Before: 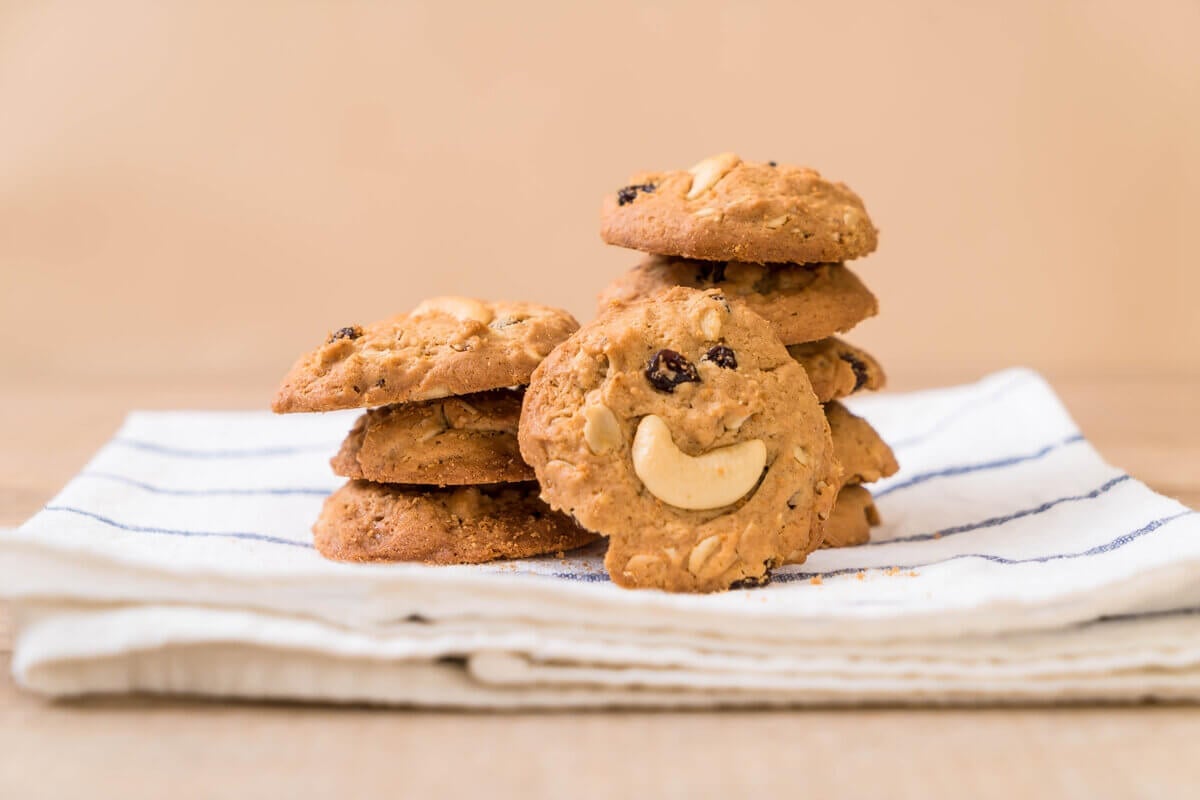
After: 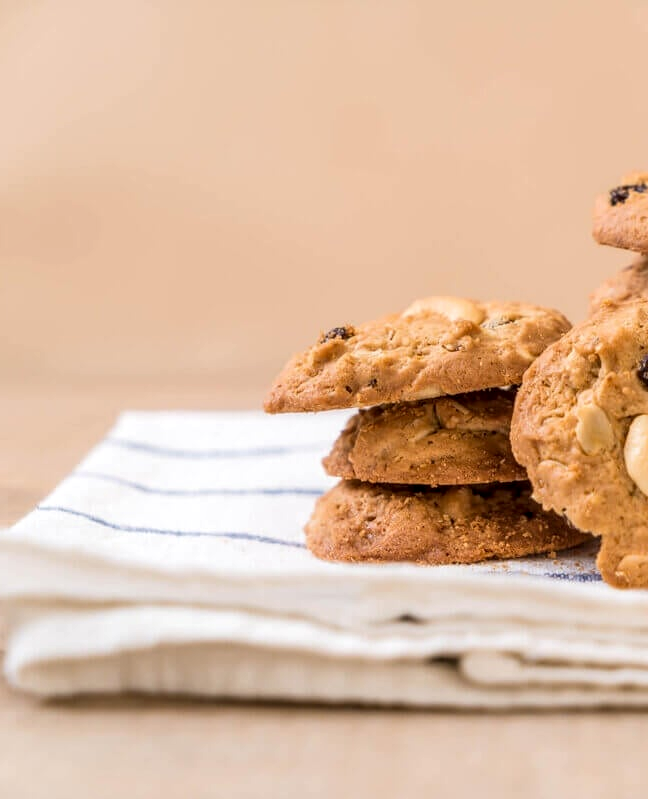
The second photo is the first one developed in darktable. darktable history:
crop: left 0.738%, right 45.258%, bottom 0.08%
local contrast: on, module defaults
